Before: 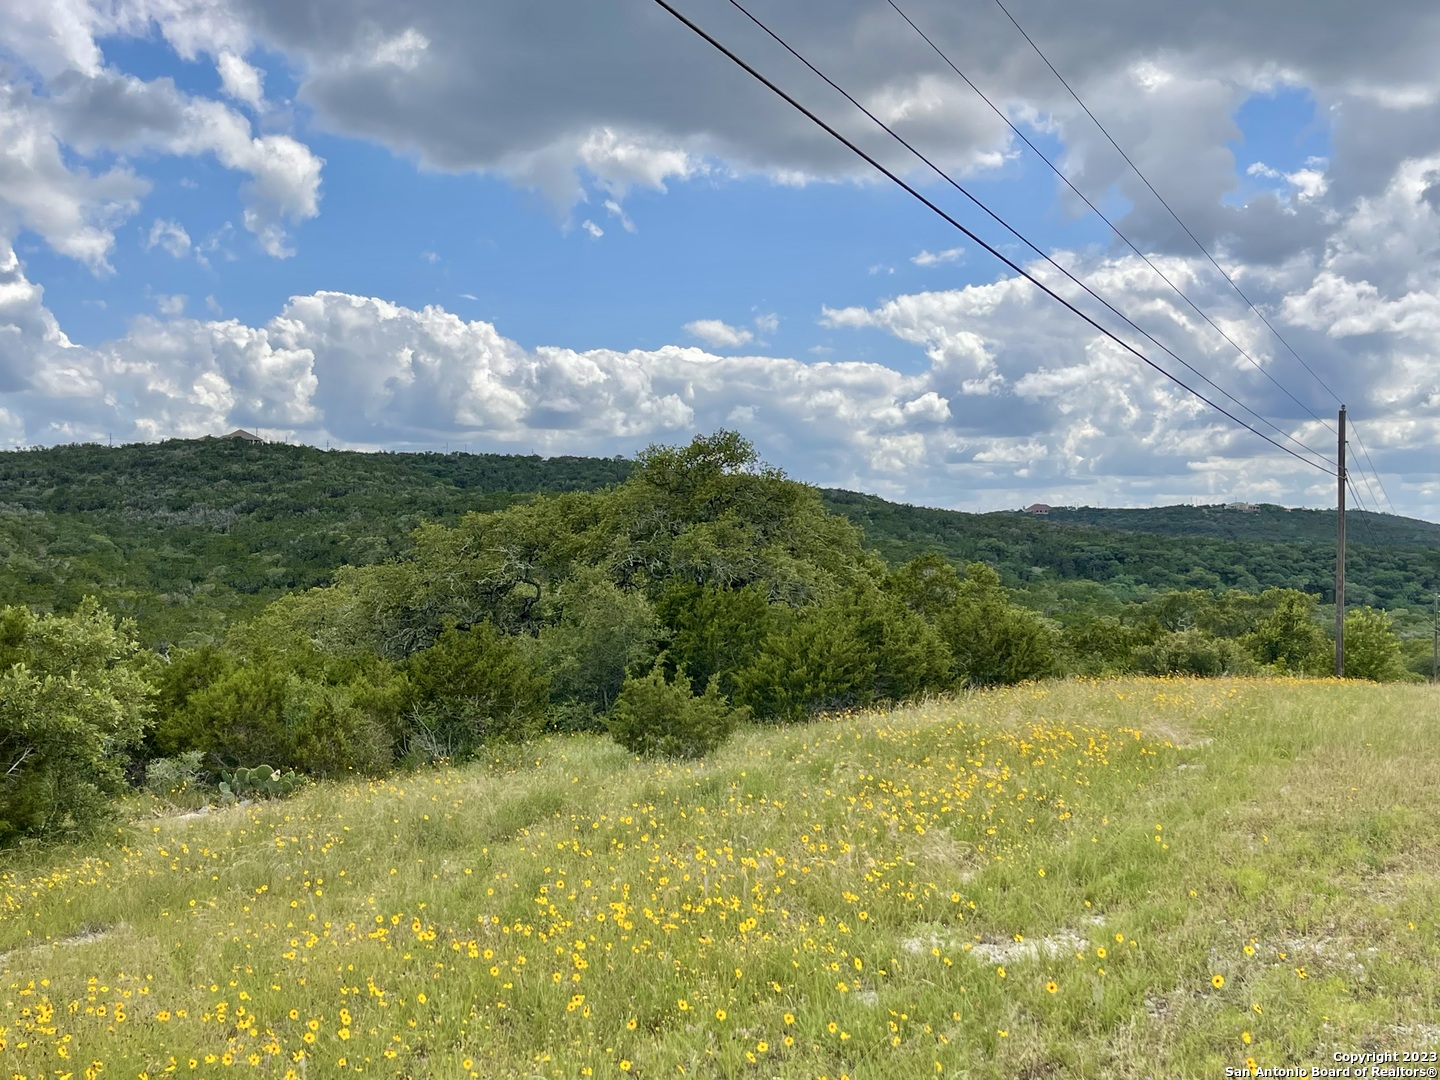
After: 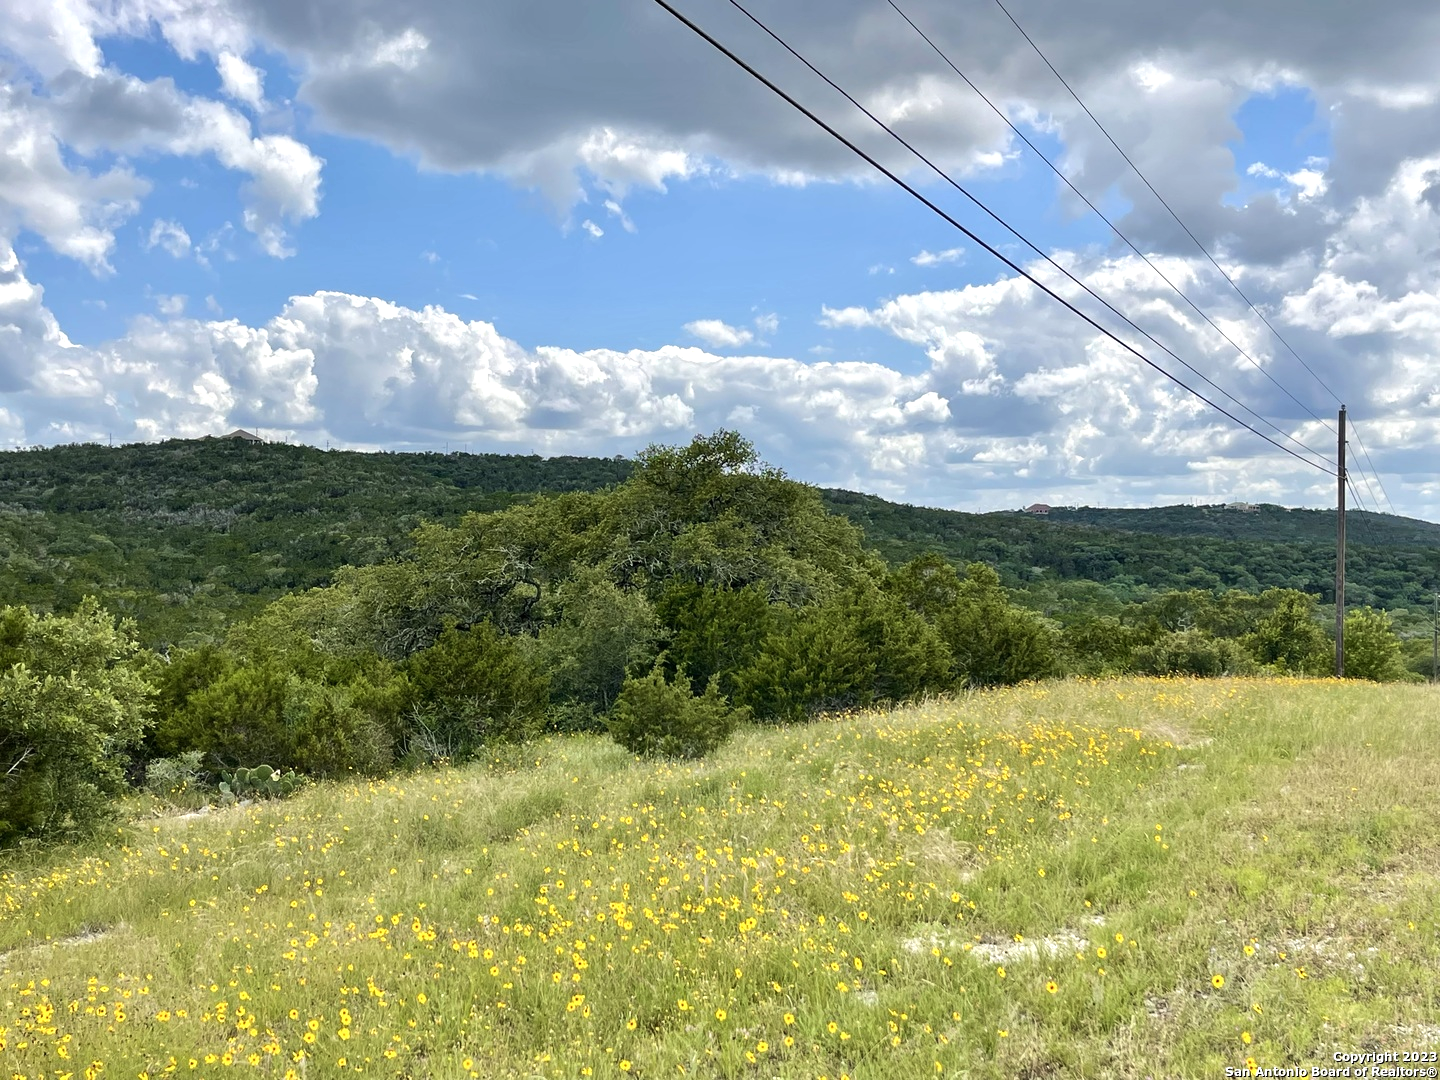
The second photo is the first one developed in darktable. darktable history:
tone equalizer: -8 EV -0.428 EV, -7 EV -0.396 EV, -6 EV -0.328 EV, -5 EV -0.225 EV, -3 EV 0.212 EV, -2 EV 0.305 EV, -1 EV 0.401 EV, +0 EV 0.396 EV, edges refinement/feathering 500, mask exposure compensation -1.57 EV, preserve details no
